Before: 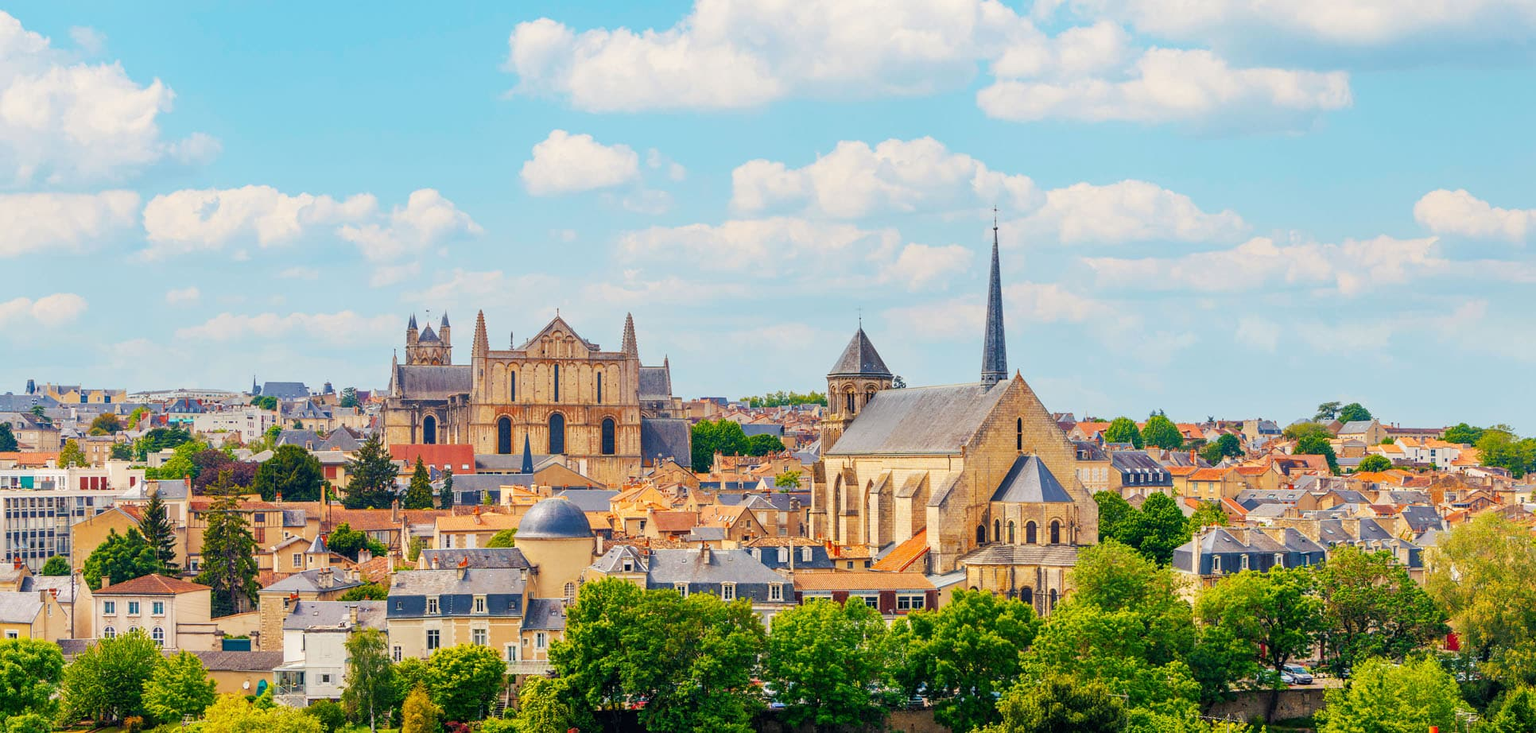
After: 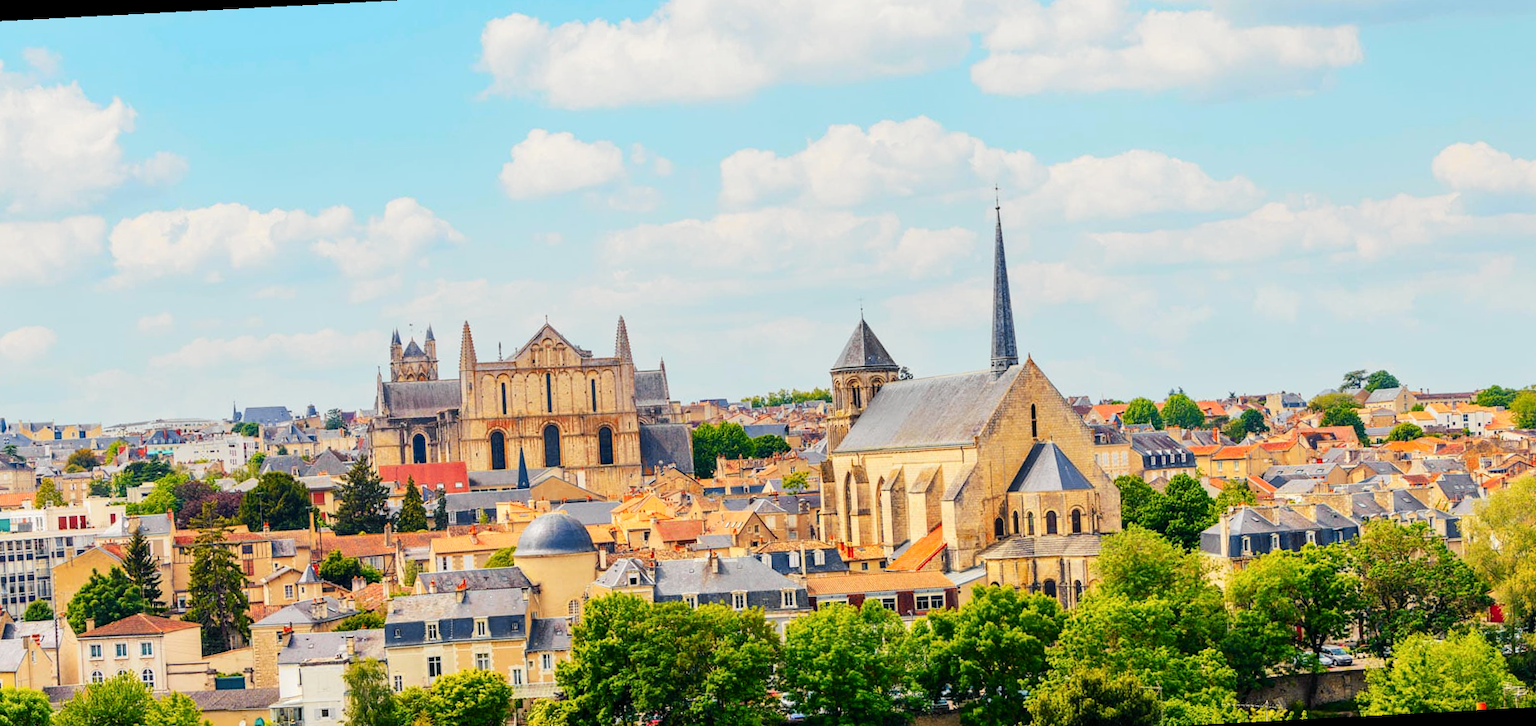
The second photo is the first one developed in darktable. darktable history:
rotate and perspective: rotation -3°, crop left 0.031, crop right 0.968, crop top 0.07, crop bottom 0.93
tone curve: curves: ch0 [(0, 0) (0.037, 0.025) (0.131, 0.093) (0.275, 0.256) (0.476, 0.517) (0.607, 0.667) (0.691, 0.745) (0.789, 0.836) (0.911, 0.925) (0.997, 0.995)]; ch1 [(0, 0) (0.301, 0.3) (0.444, 0.45) (0.493, 0.495) (0.507, 0.503) (0.534, 0.533) (0.582, 0.58) (0.658, 0.693) (0.746, 0.77) (1, 1)]; ch2 [(0, 0) (0.246, 0.233) (0.36, 0.352) (0.415, 0.418) (0.476, 0.492) (0.502, 0.504) (0.525, 0.518) (0.539, 0.544) (0.586, 0.602) (0.634, 0.651) (0.706, 0.727) (0.853, 0.852) (1, 0.951)], color space Lab, independent channels, preserve colors none
tone equalizer: on, module defaults
